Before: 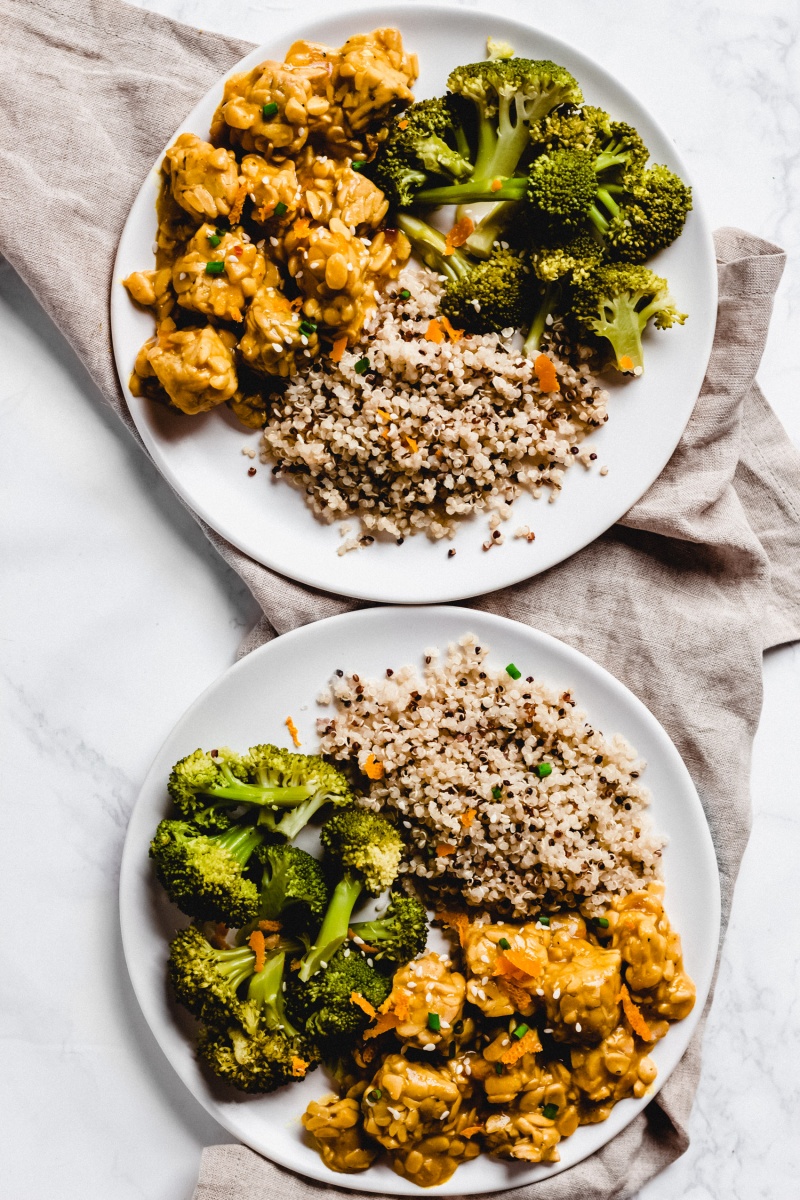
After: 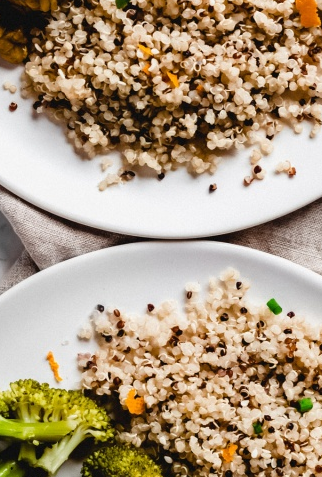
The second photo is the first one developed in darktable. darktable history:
crop: left 29.983%, top 30.431%, right 29.675%, bottom 29.818%
